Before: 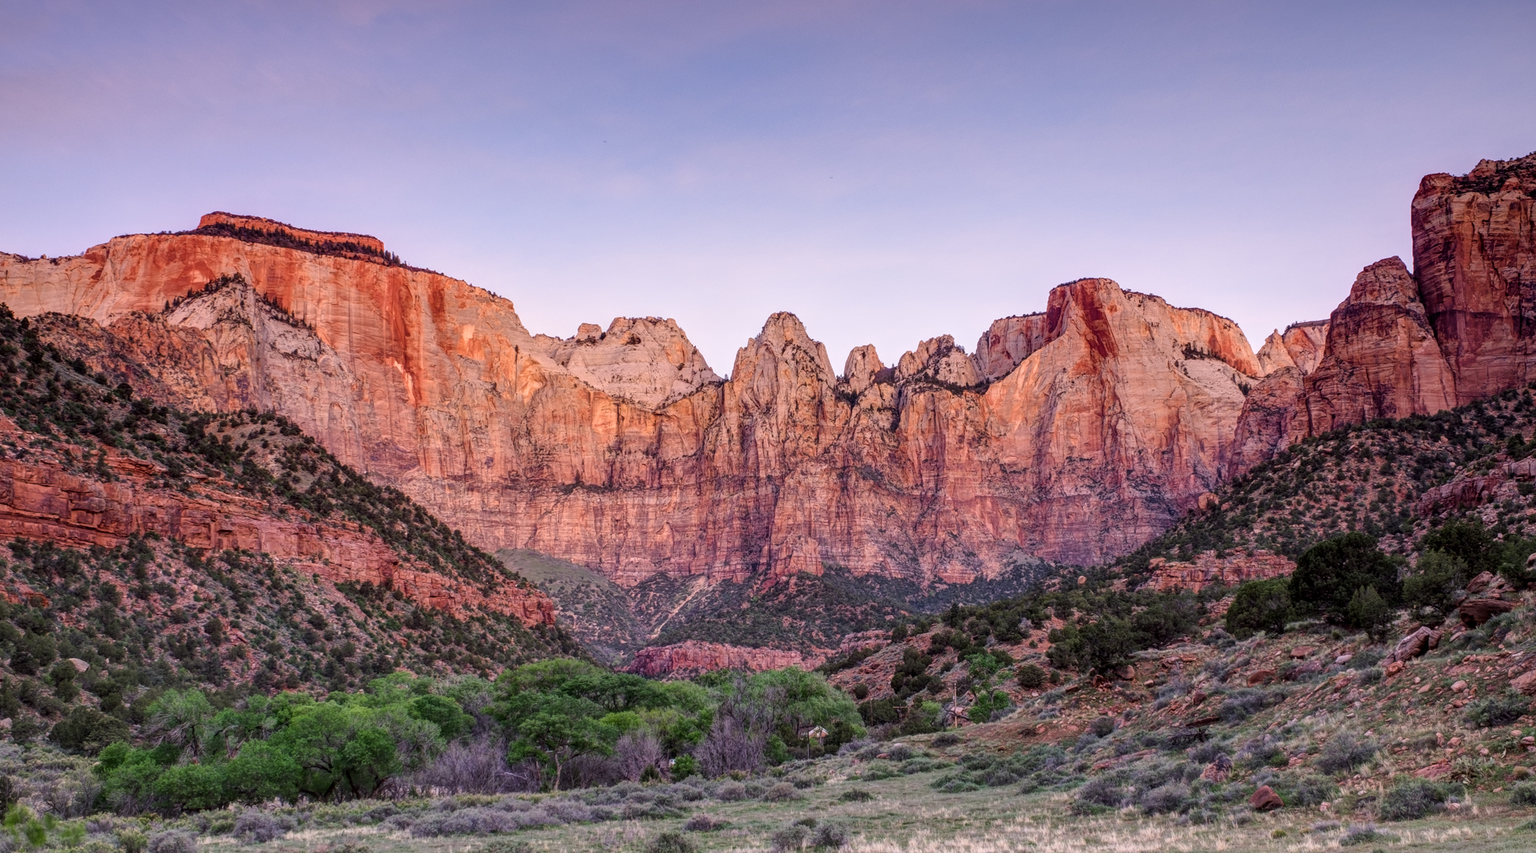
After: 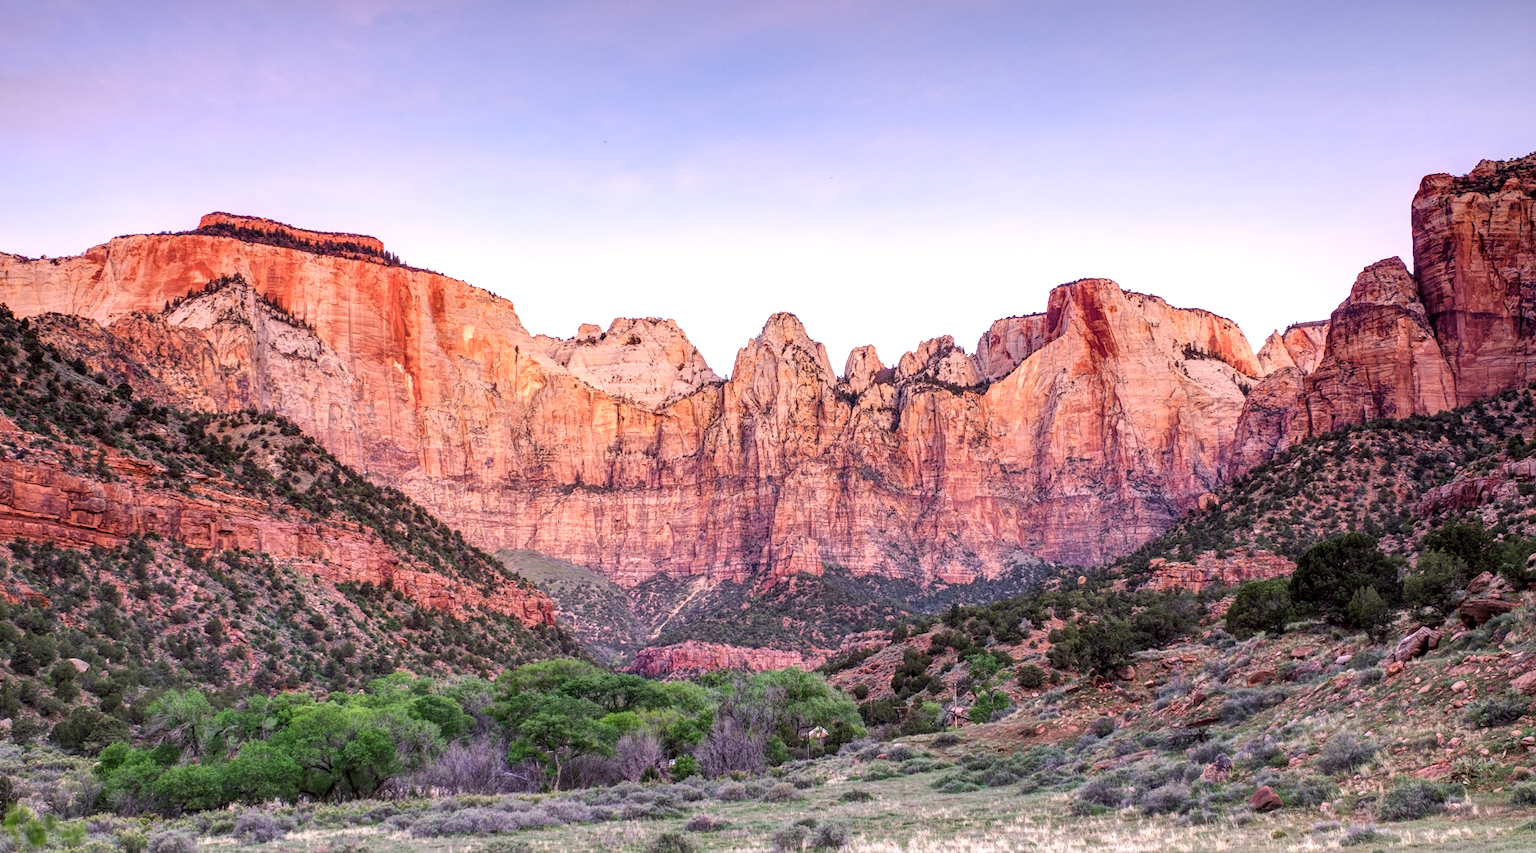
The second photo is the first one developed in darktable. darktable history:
exposure: exposure 0.651 EV, compensate highlight preservation false
